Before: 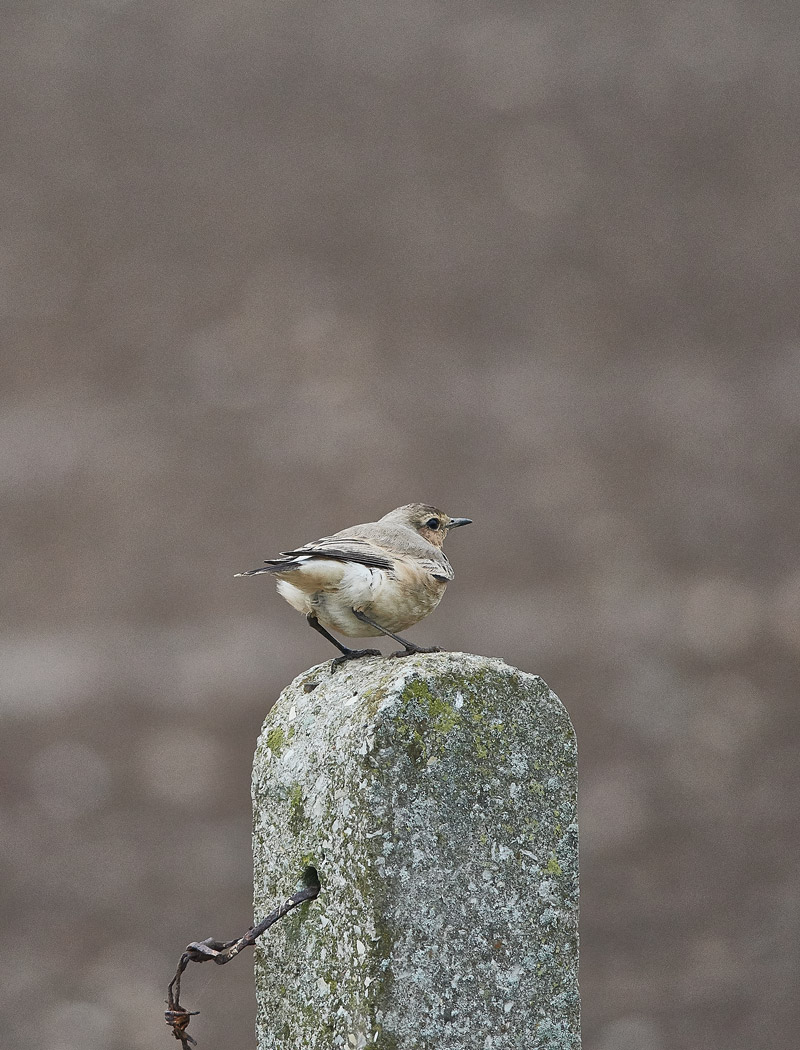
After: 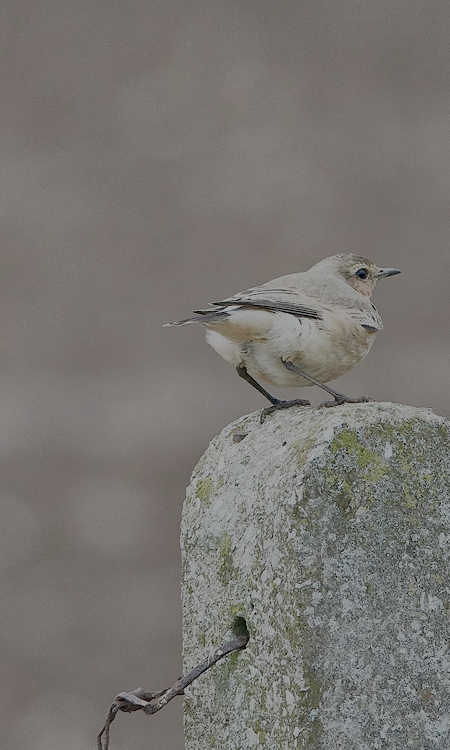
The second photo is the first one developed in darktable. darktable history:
filmic rgb: white relative exposure 8 EV, threshold 3 EV, structure ↔ texture 100%, target black luminance 0%, hardness 2.44, latitude 76.53%, contrast 0.562, shadows ↔ highlights balance 0%, preserve chrominance no, color science v4 (2020), iterations of high-quality reconstruction 10, type of noise poissonian, enable highlight reconstruction true
crop: left 8.966%, top 23.852%, right 34.699%, bottom 4.703%
